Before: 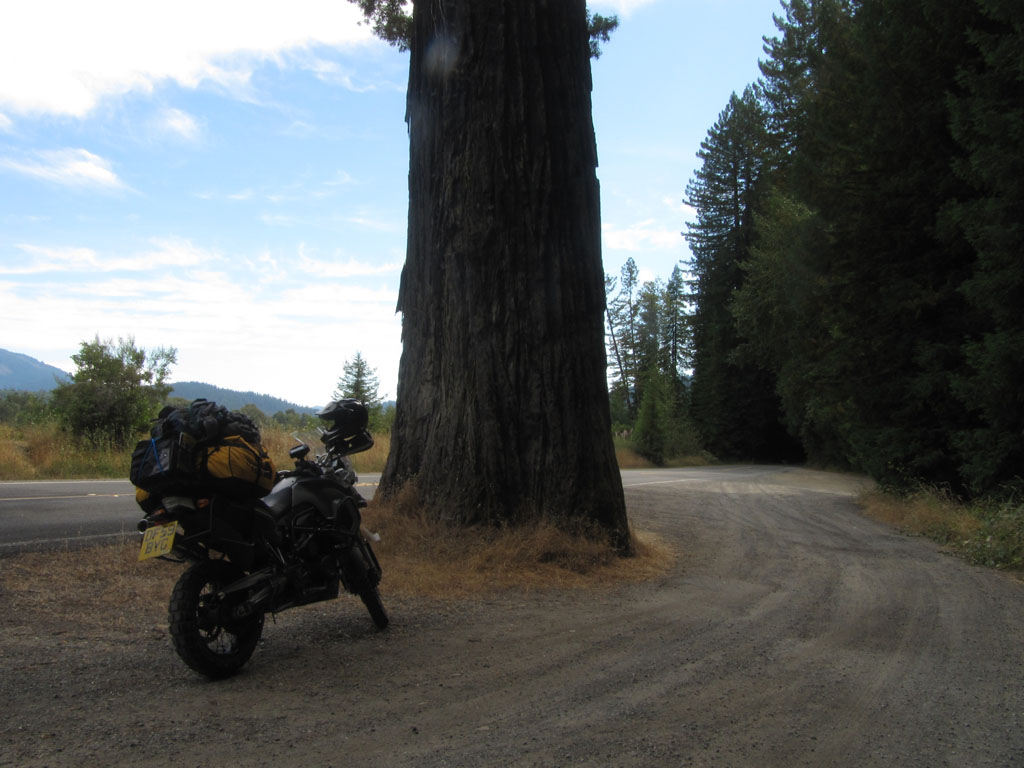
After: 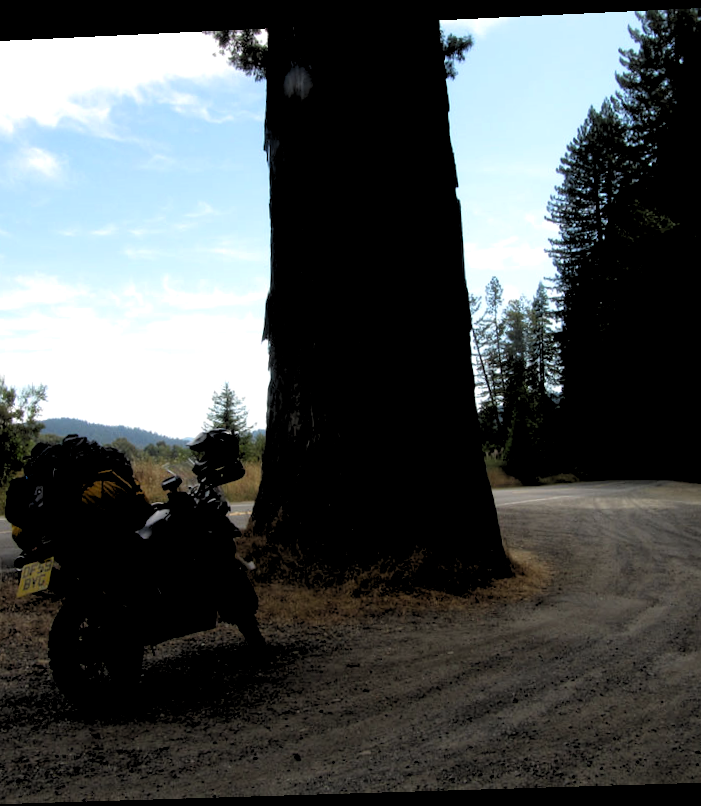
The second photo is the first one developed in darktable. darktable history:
exposure: black level correction 0.005, exposure 0.014 EV, compensate highlight preservation false
crop and rotate: left 13.342%, right 19.991%
rgb levels: levels [[0.034, 0.472, 0.904], [0, 0.5, 1], [0, 0.5, 1]]
rotate and perspective: rotation -2.22°, lens shift (horizontal) -0.022, automatic cropping off
